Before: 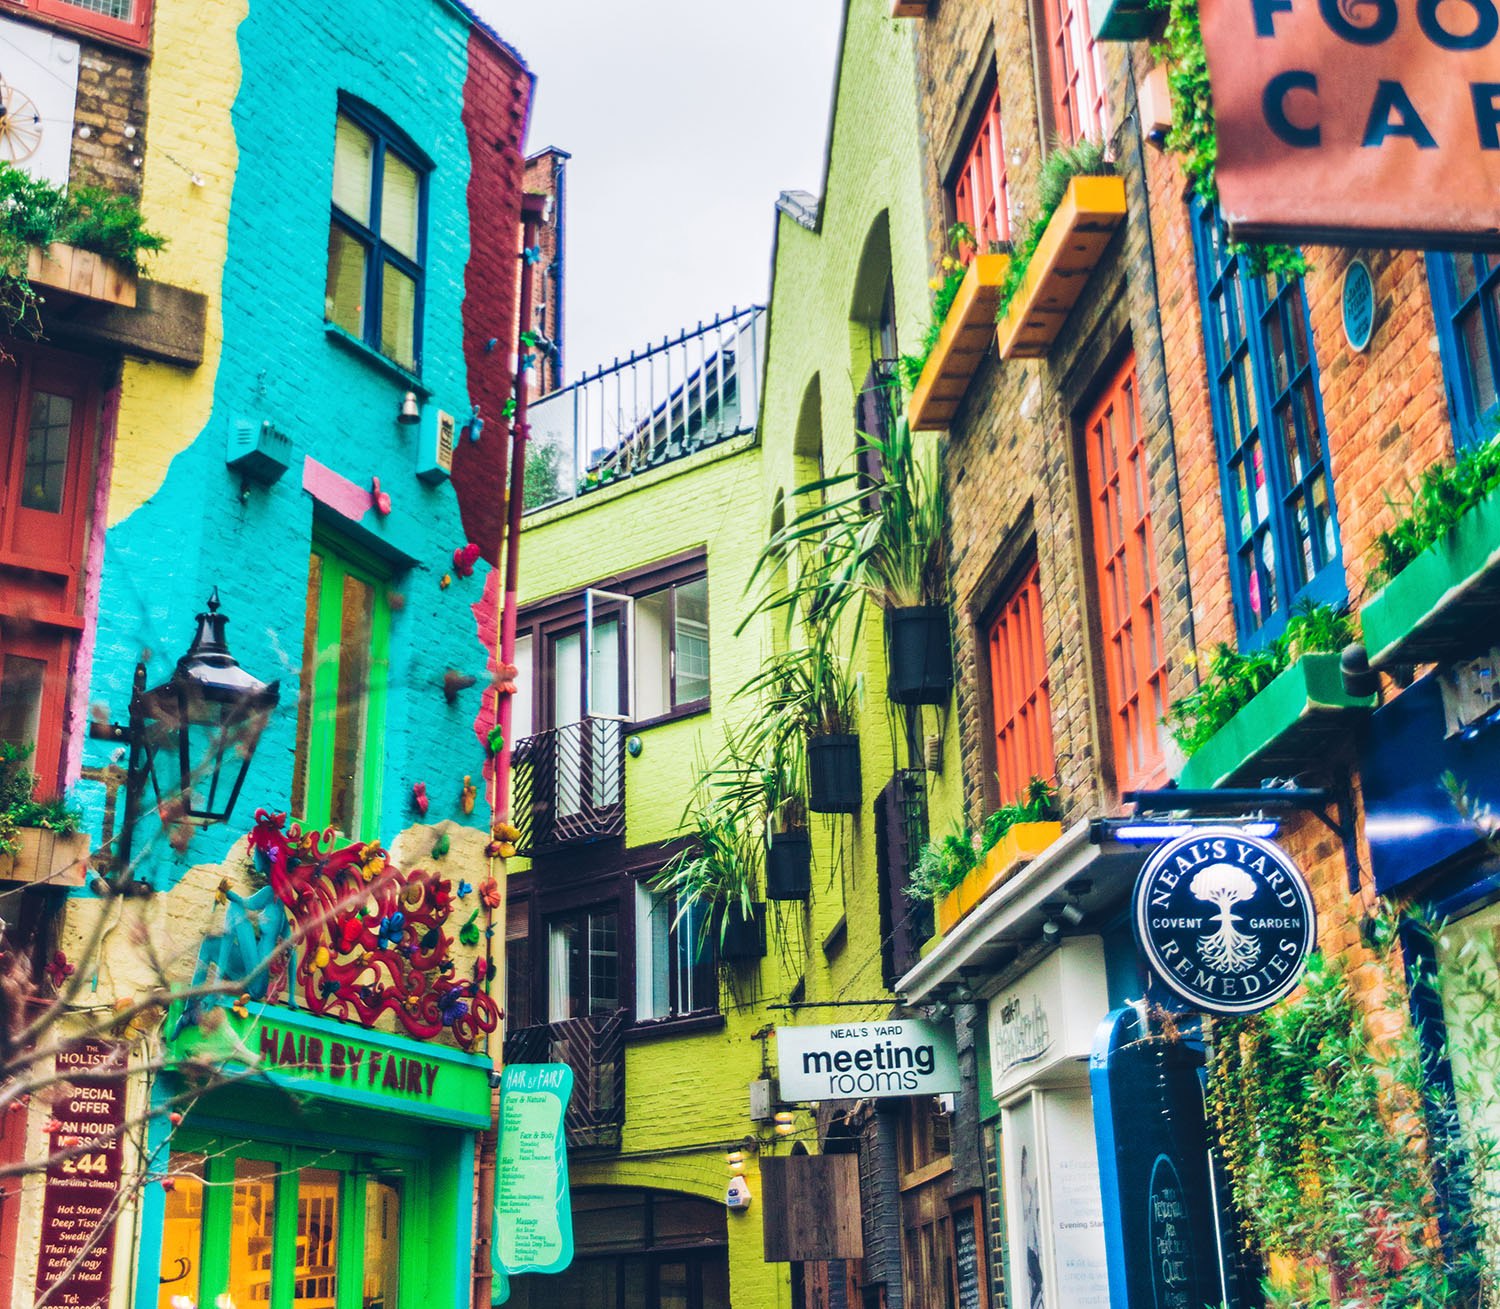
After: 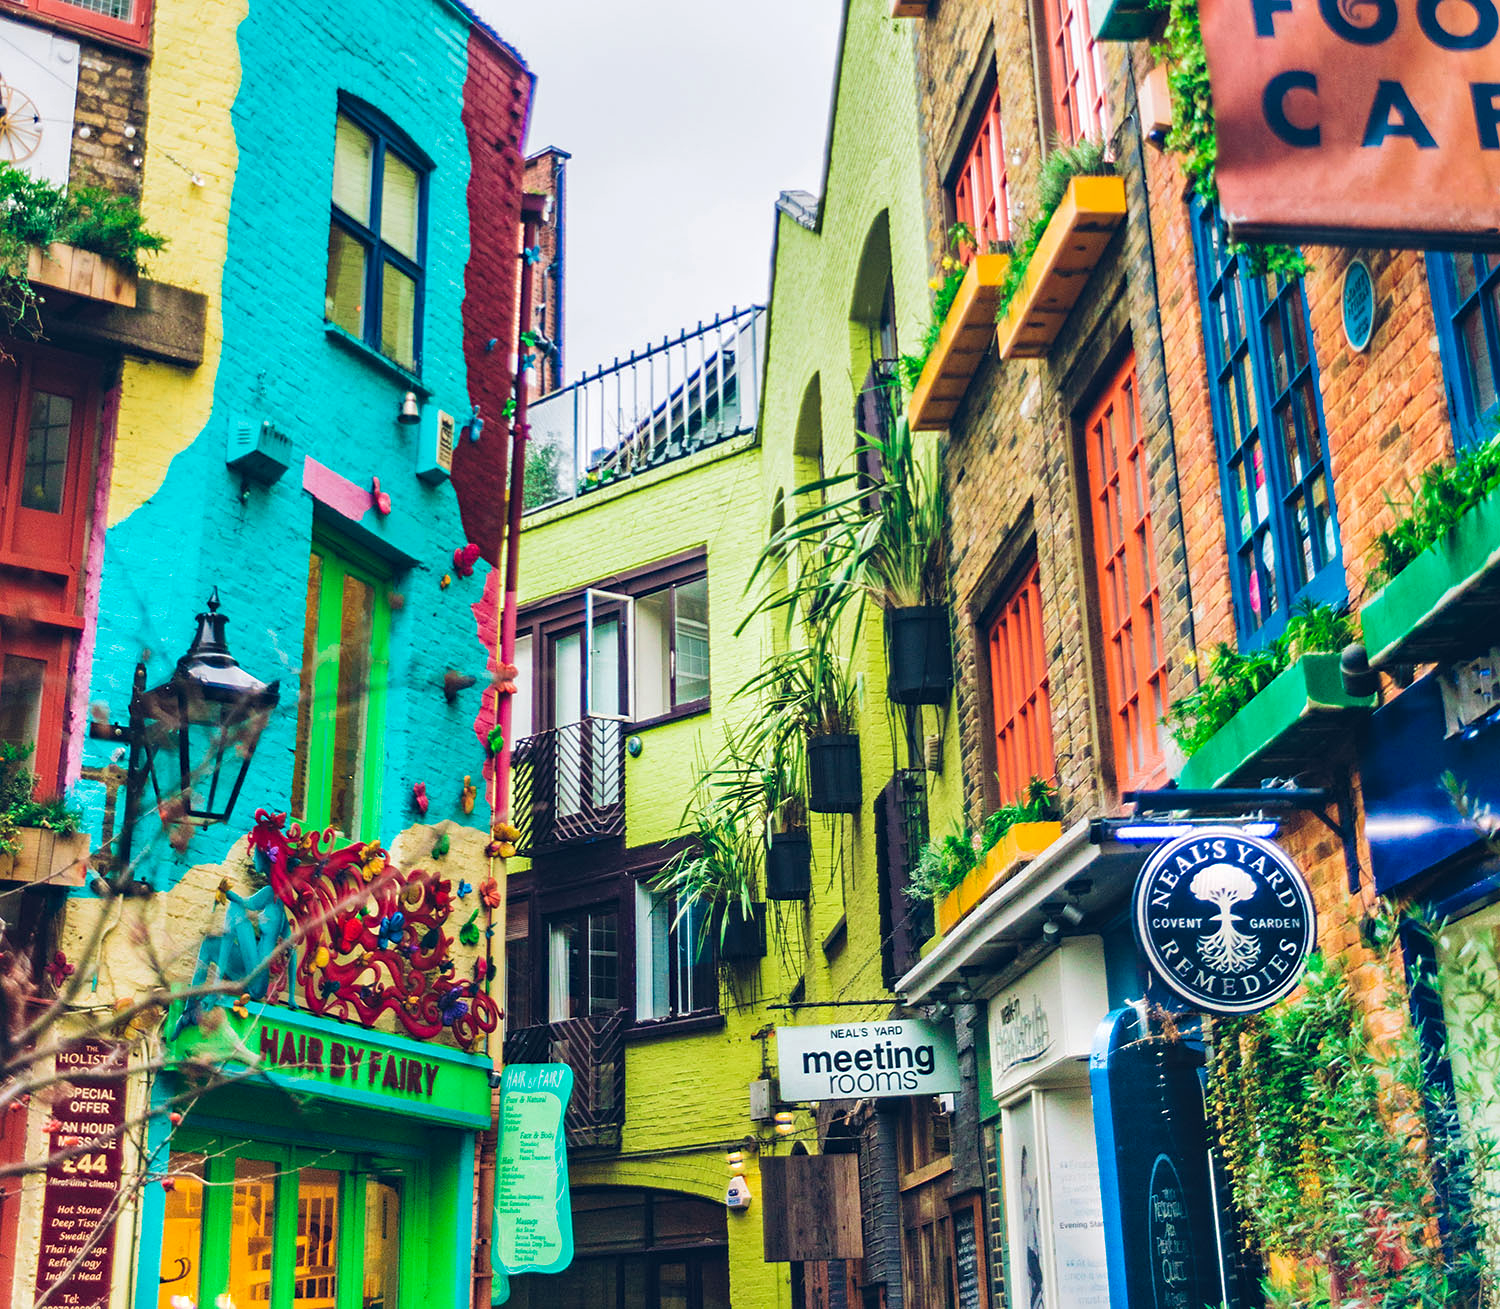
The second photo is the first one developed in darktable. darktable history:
sharpen: amount 0.2
haze removal: on, module defaults
